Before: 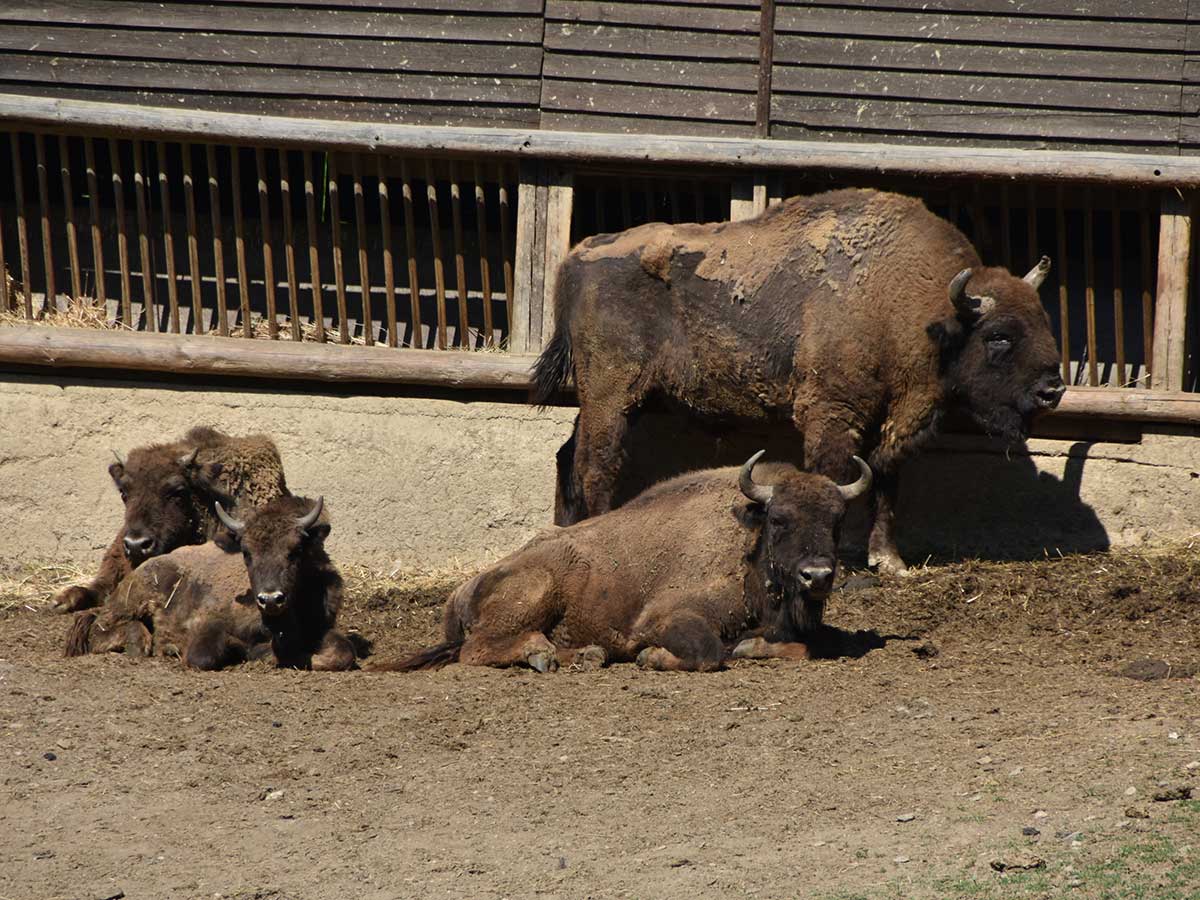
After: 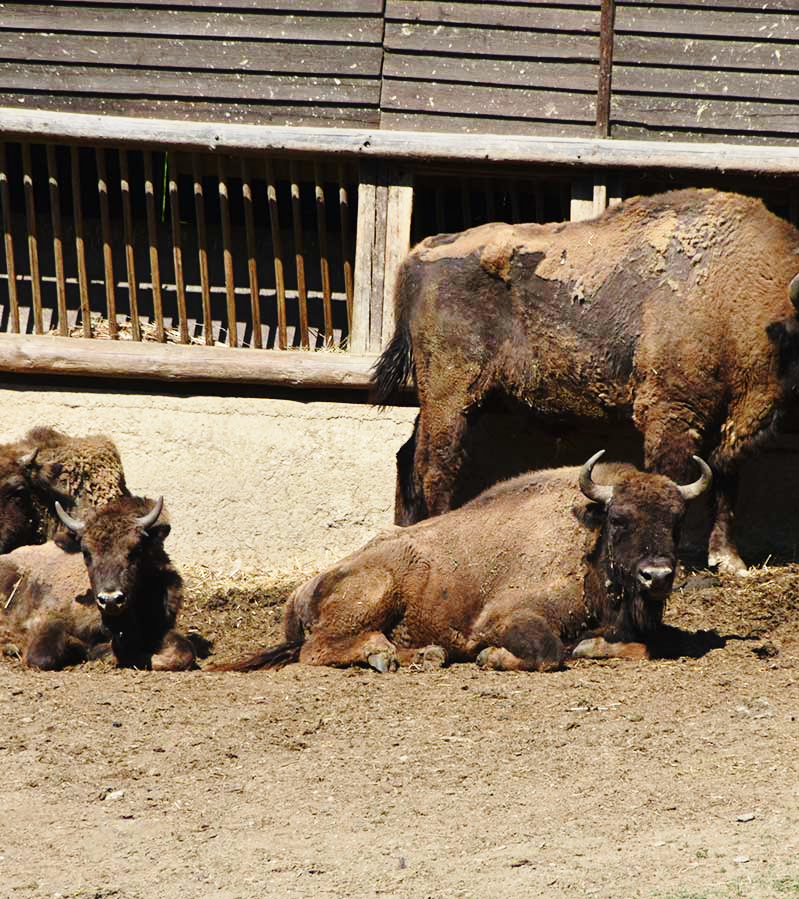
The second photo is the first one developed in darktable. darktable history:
crop and rotate: left 13.342%, right 19.991%
base curve: curves: ch0 [(0, 0) (0.028, 0.03) (0.121, 0.232) (0.46, 0.748) (0.859, 0.968) (1, 1)], preserve colors none
contrast equalizer: y [[0.5, 0.5, 0.472, 0.5, 0.5, 0.5], [0.5 ×6], [0.5 ×6], [0 ×6], [0 ×6]]
